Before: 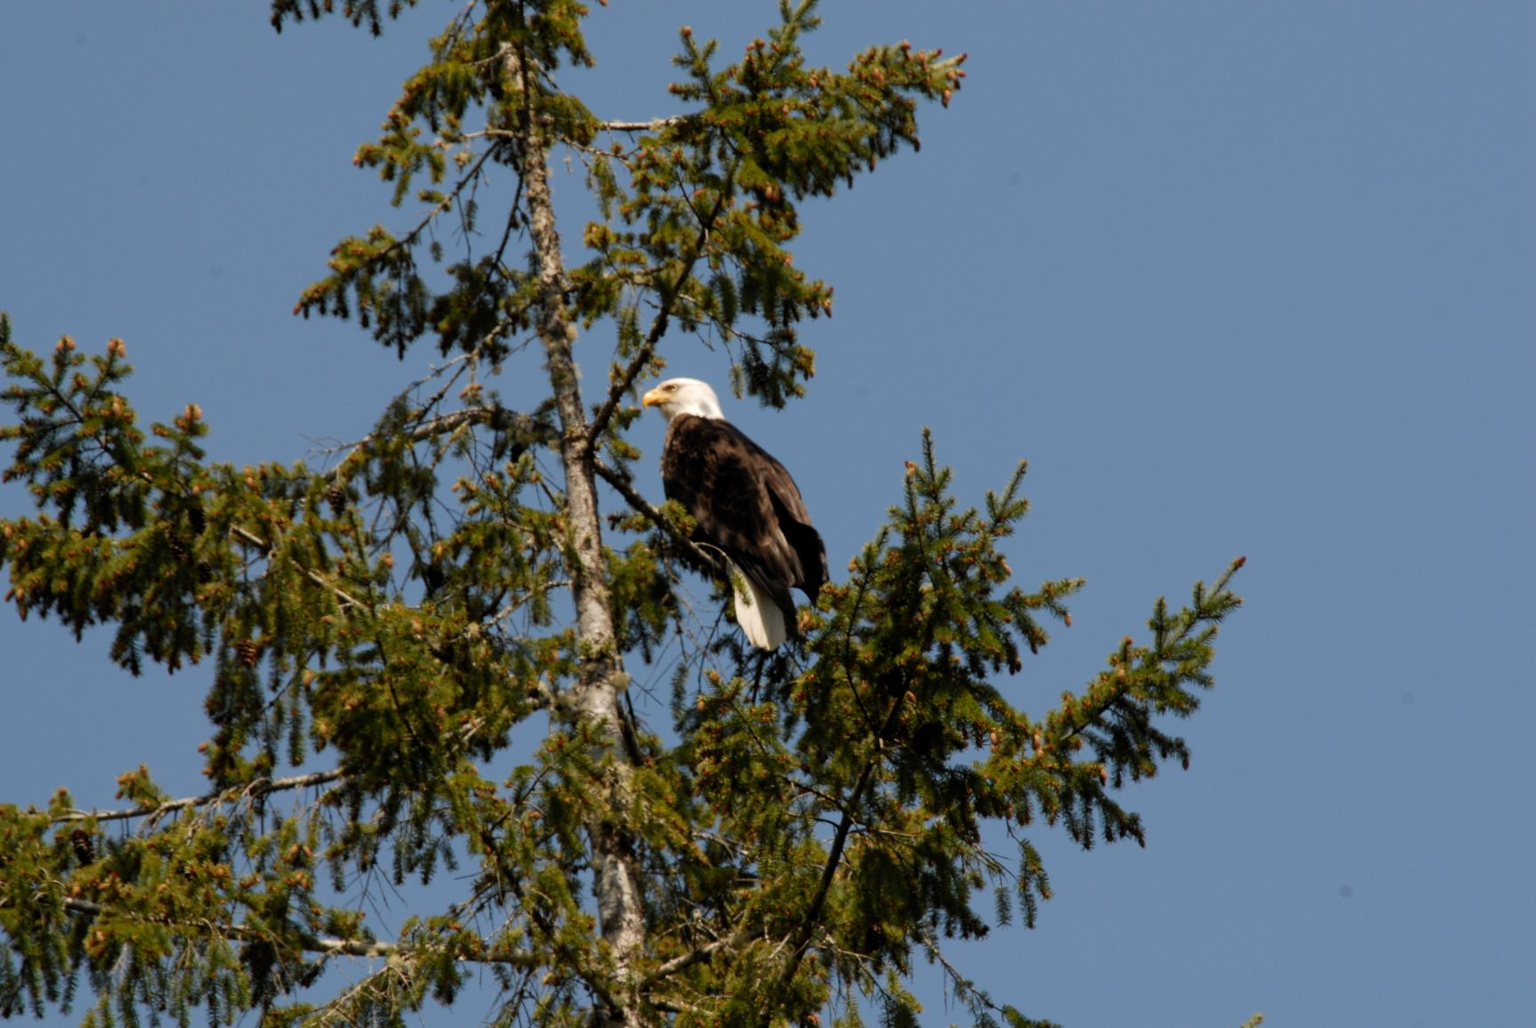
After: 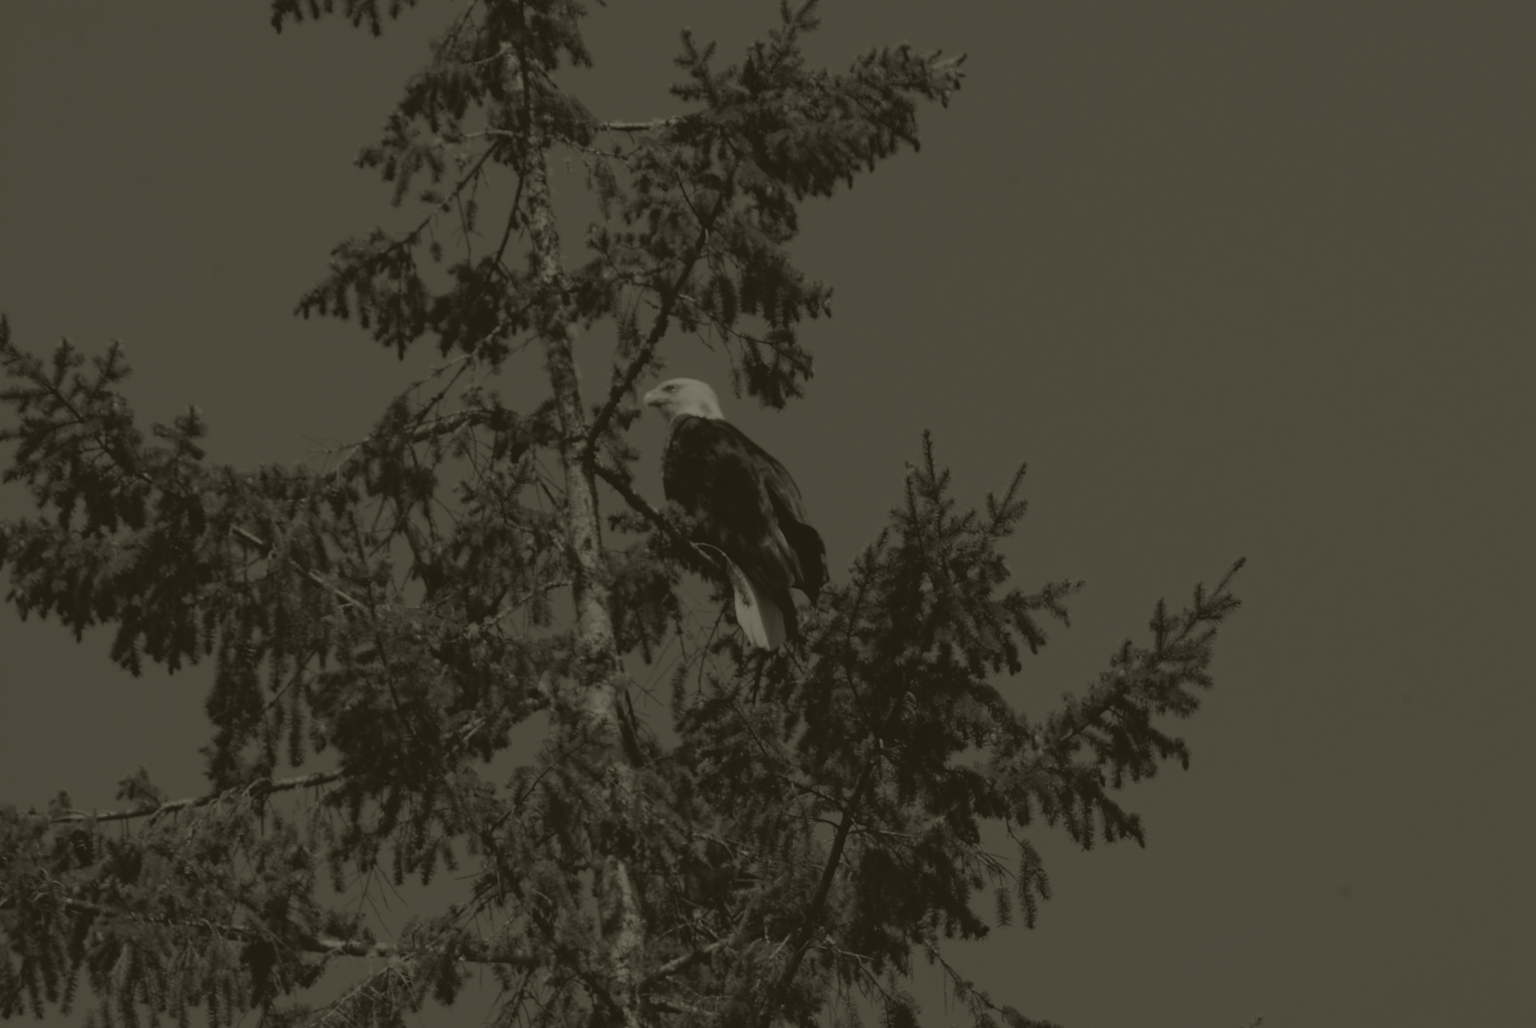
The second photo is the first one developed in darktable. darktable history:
colorize: hue 41.44°, saturation 22%, source mix 60%, lightness 10.61%
color balance rgb: perceptual saturation grading › global saturation 25%, global vibrance 20%
exposure: exposure -1.468 EV, compensate highlight preservation false
